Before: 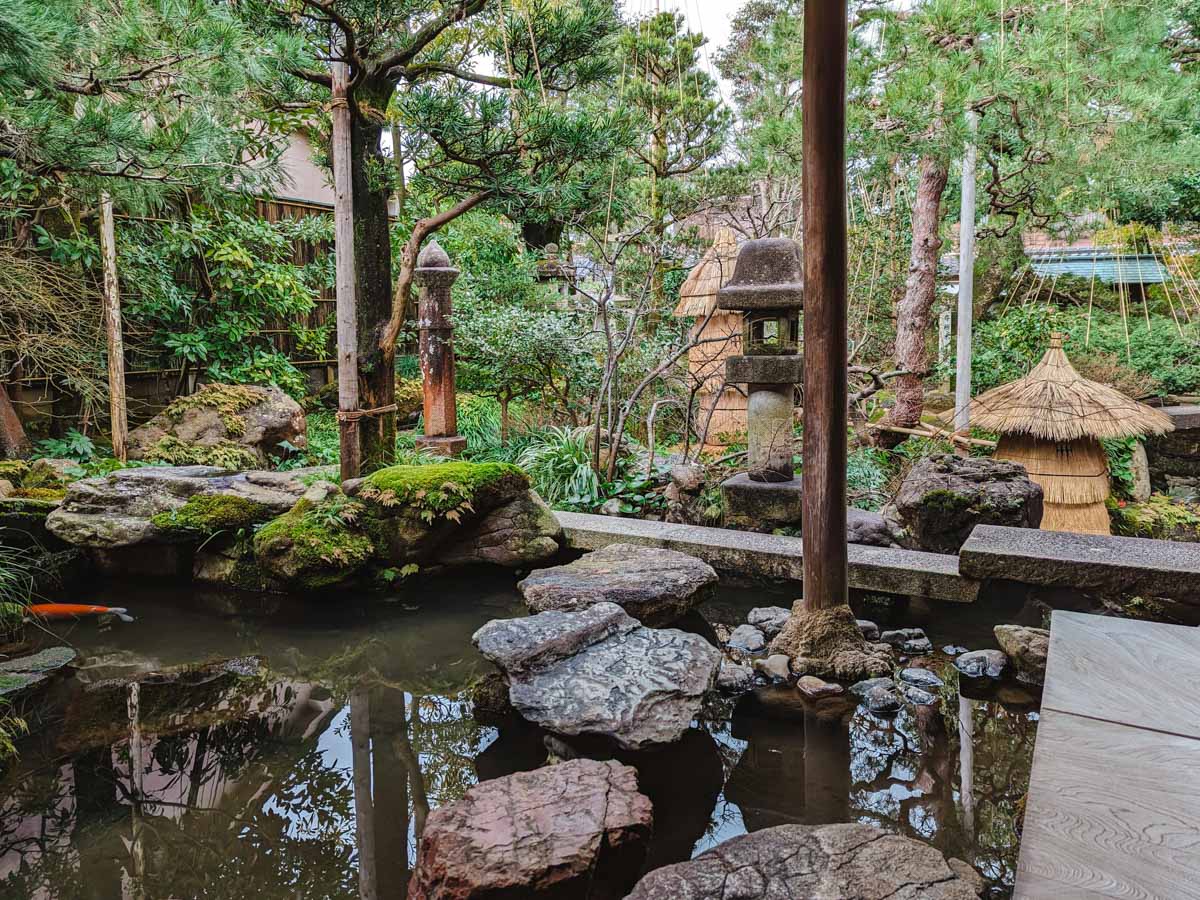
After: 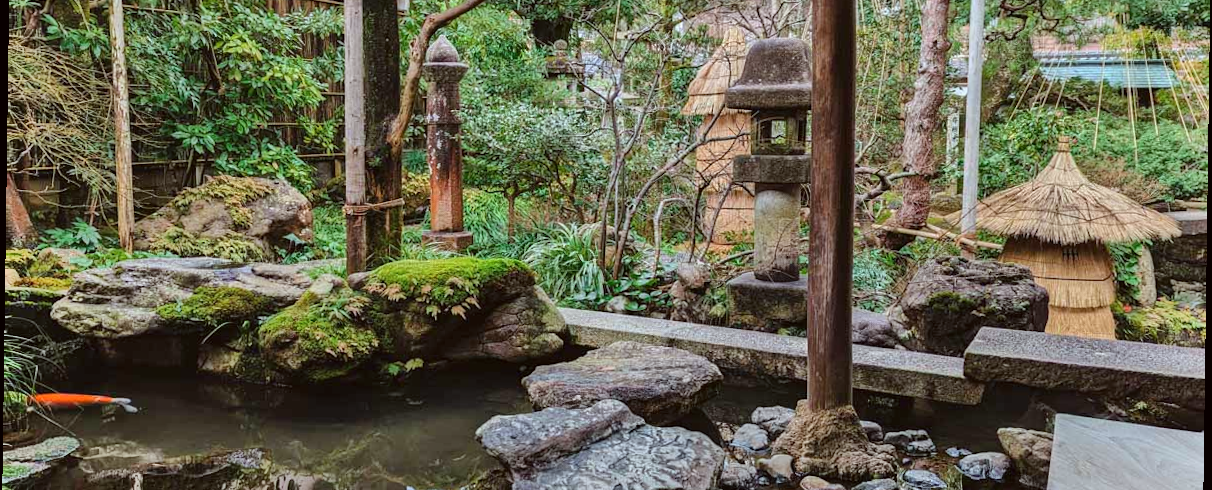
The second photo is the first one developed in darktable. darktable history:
rotate and perspective: rotation 0.8°, automatic cropping off
shadows and highlights: shadows color adjustment 97.66%, soften with gaussian
color correction: highlights a* -2.73, highlights b* -2.09, shadows a* 2.41, shadows b* 2.73
crop and rotate: top 23.043%, bottom 23.437%
